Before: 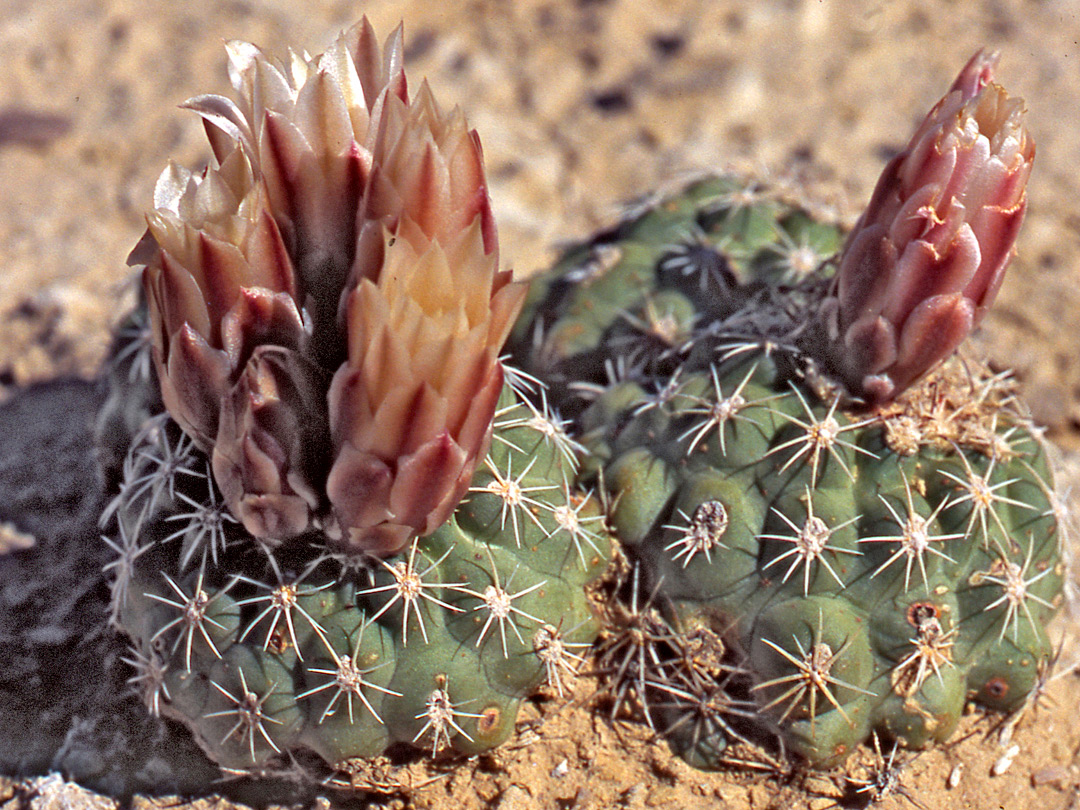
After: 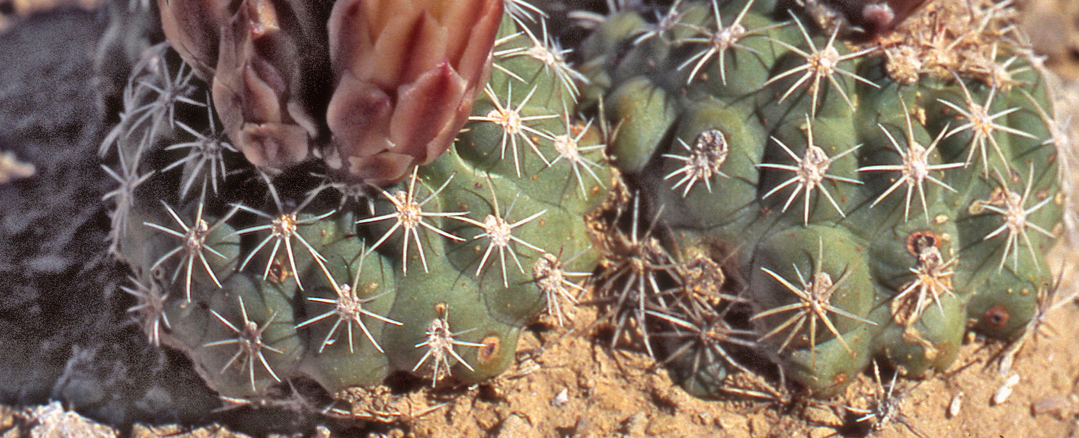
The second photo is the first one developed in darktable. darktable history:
haze removal: strength -0.104, compatibility mode true, adaptive false
crop and rotate: top 45.803%, right 0.061%
